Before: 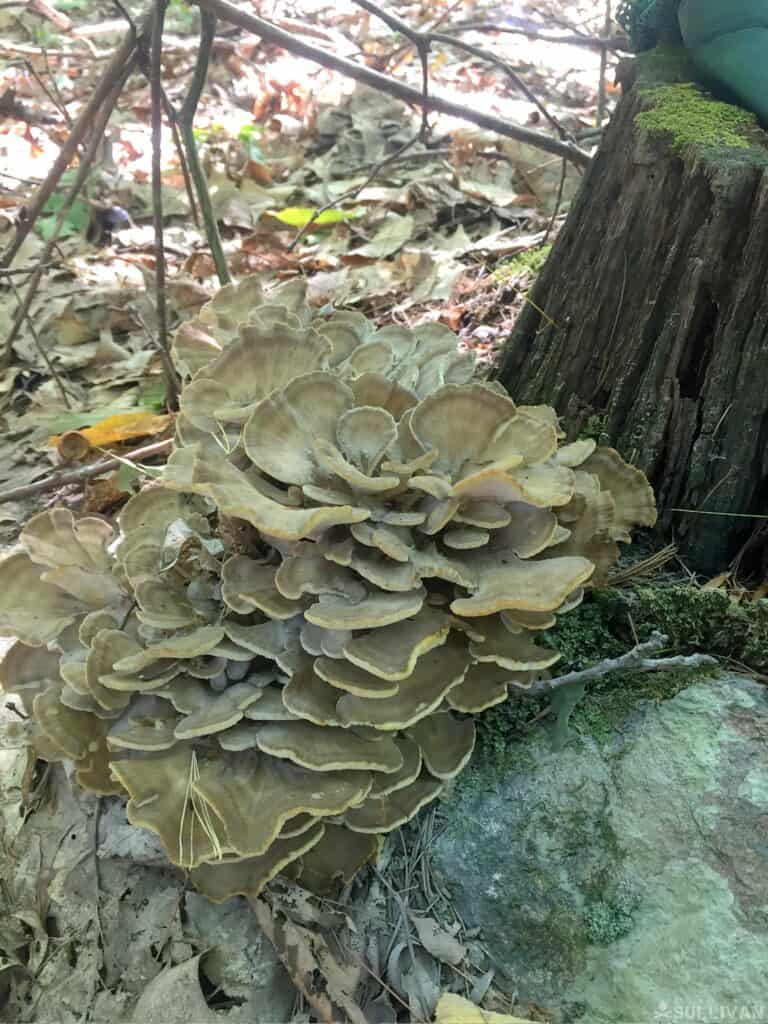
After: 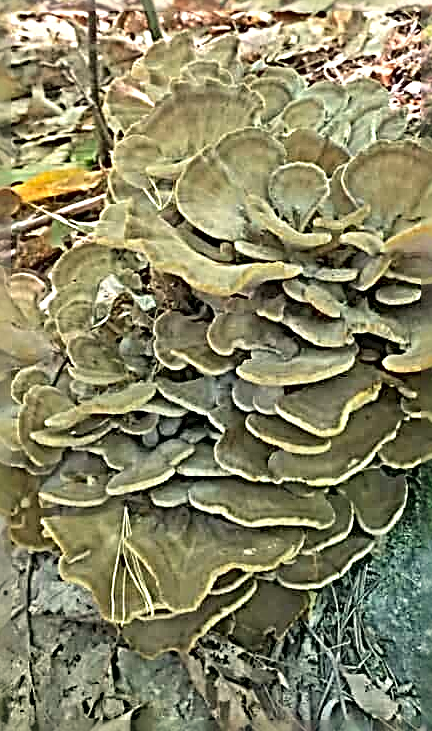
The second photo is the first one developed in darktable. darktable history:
white balance: red 1.045, blue 0.932
contrast brightness saturation: brightness 0.09, saturation 0.19
sharpen: radius 4.001, amount 2
crop: left 8.966%, top 23.852%, right 34.699%, bottom 4.703%
